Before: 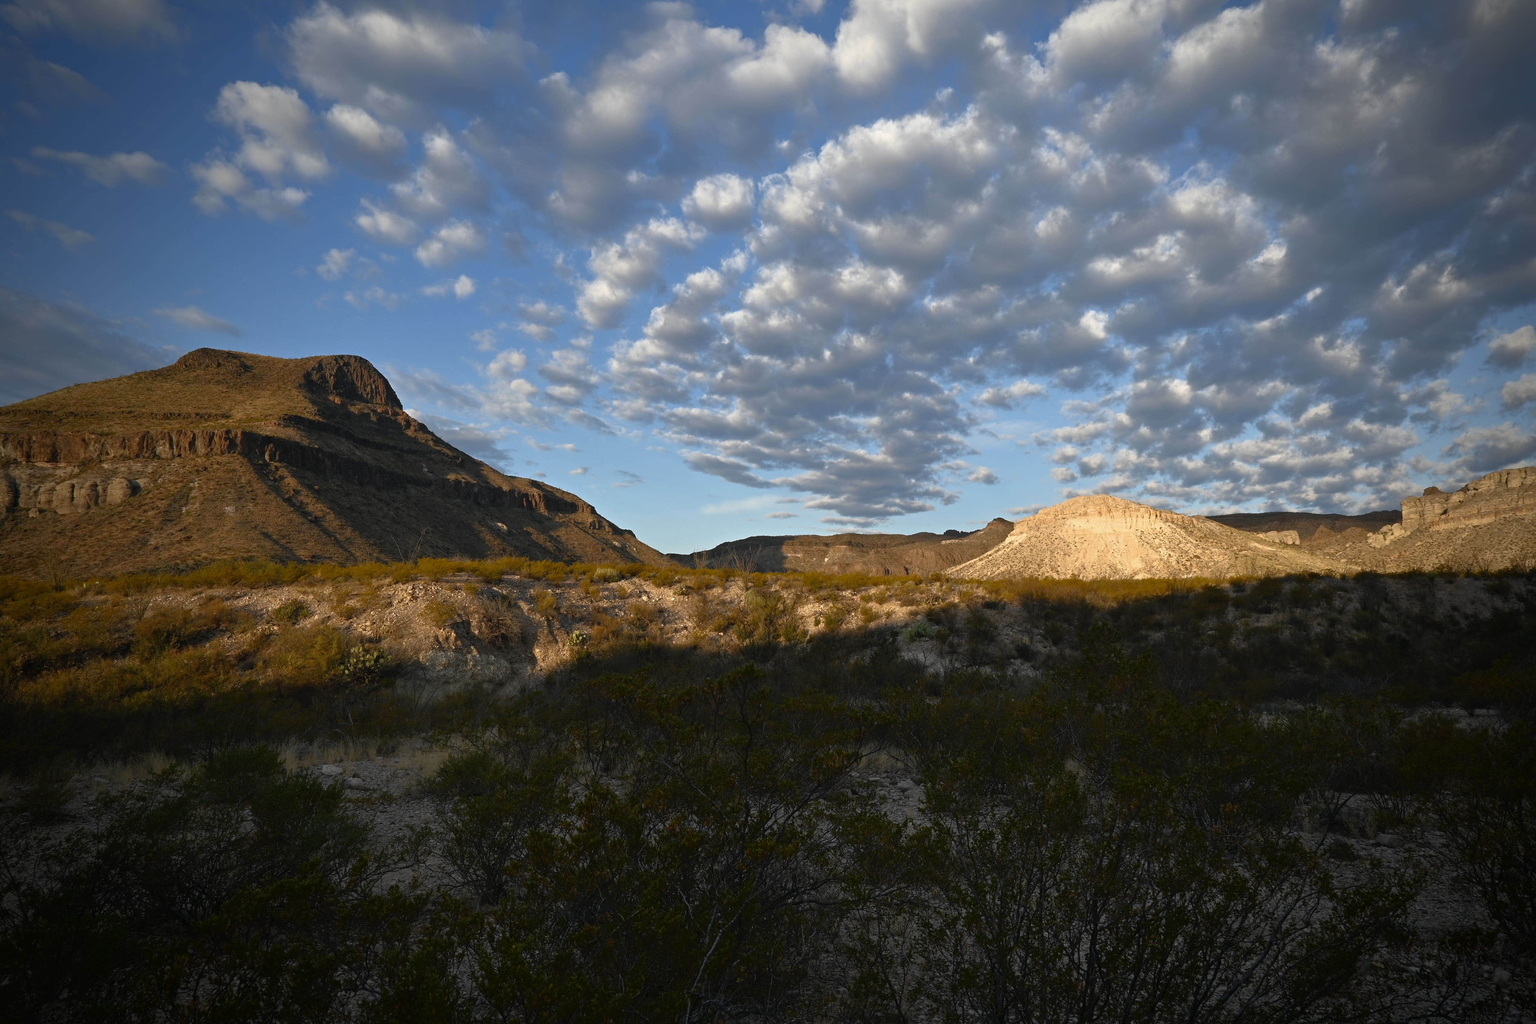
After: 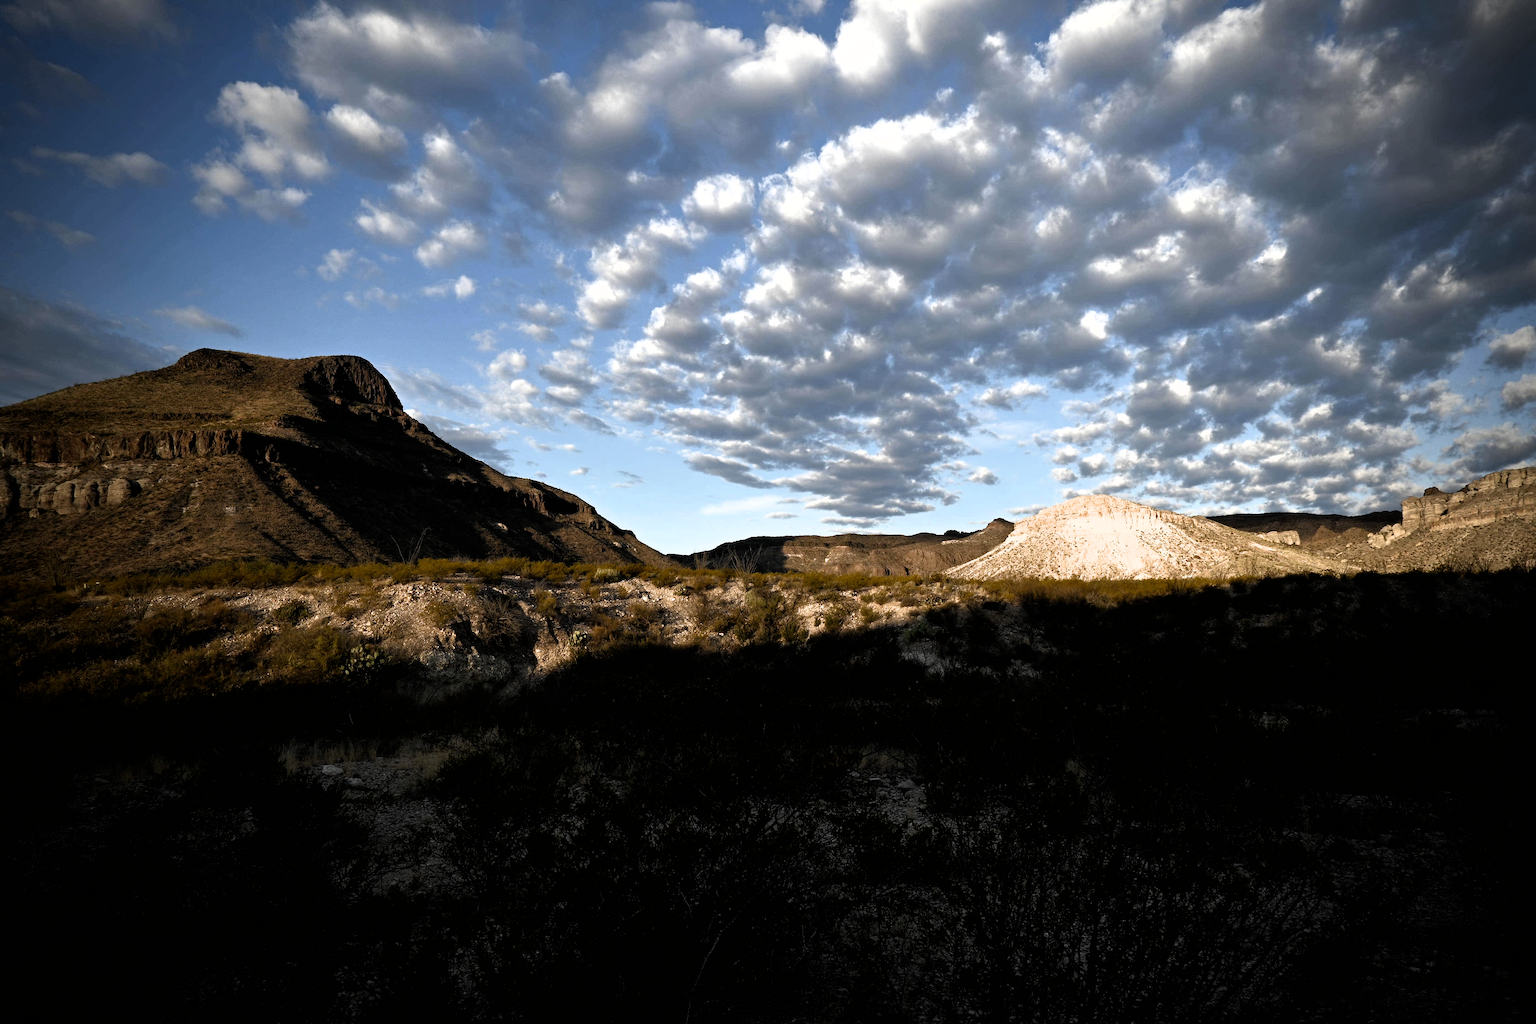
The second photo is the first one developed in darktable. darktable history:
filmic rgb: black relative exposure -8.28 EV, white relative exposure 2.22 EV, hardness 7.18, latitude 86.11%, contrast 1.707, highlights saturation mix -4.29%, shadows ↔ highlights balance -2.3%
